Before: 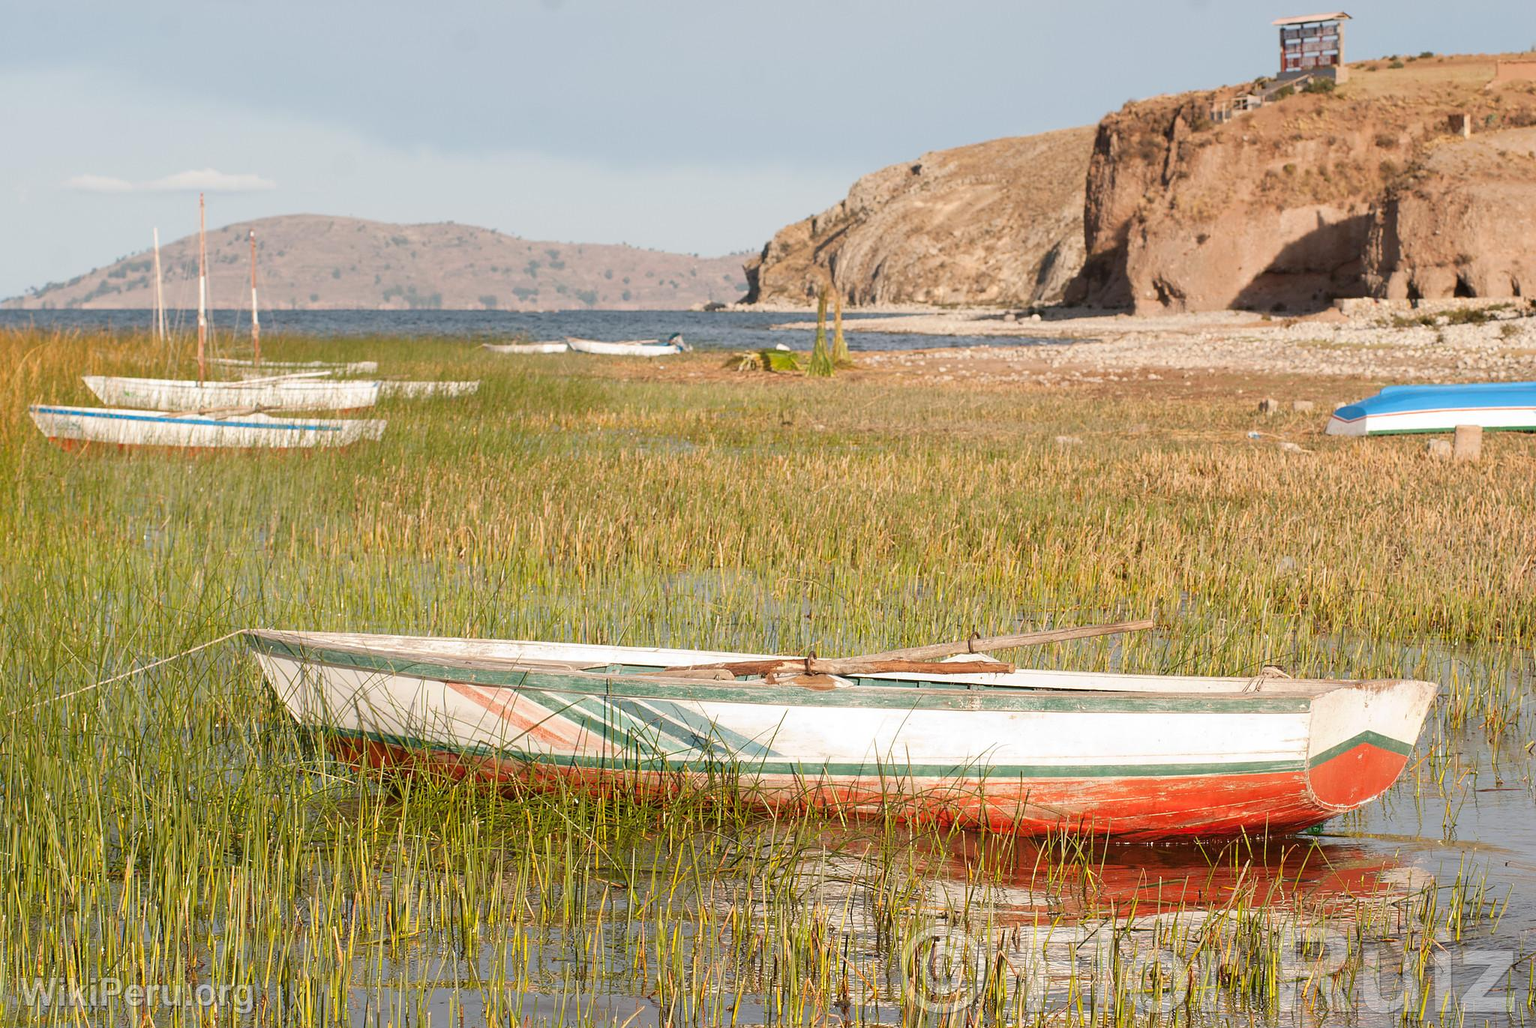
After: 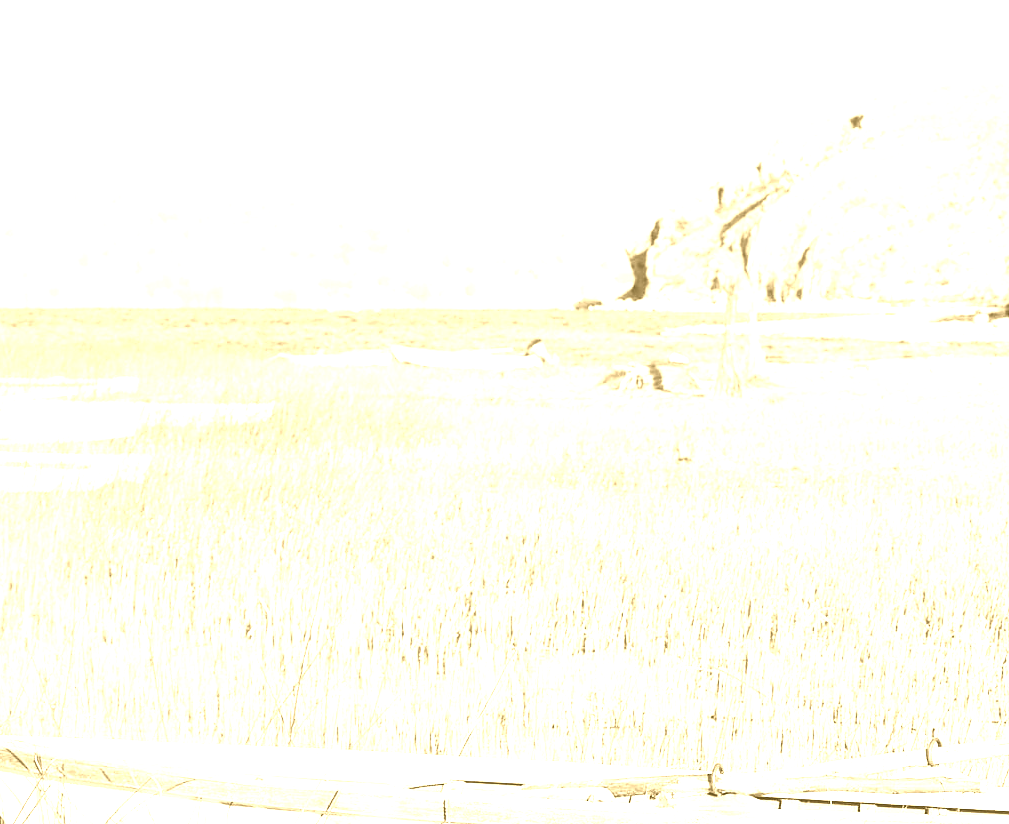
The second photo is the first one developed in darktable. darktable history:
tone curve: curves: ch0 [(0, 0) (0.004, 0.001) (0.02, 0.008) (0.218, 0.218) (0.664, 0.774) (0.832, 0.914) (1, 1)], preserve colors none
white balance: emerald 1
exposure: exposure 0.6 EV, compensate highlight preservation false
color correction: saturation 0.98
crop: left 17.835%, top 7.675%, right 32.881%, bottom 32.213%
tone equalizer: -8 EV -0.417 EV, -7 EV -0.389 EV, -6 EV -0.333 EV, -5 EV -0.222 EV, -3 EV 0.222 EV, -2 EV 0.333 EV, -1 EV 0.389 EV, +0 EV 0.417 EV, edges refinement/feathering 500, mask exposure compensation -1.57 EV, preserve details no
colorize: hue 36°, source mix 100%
